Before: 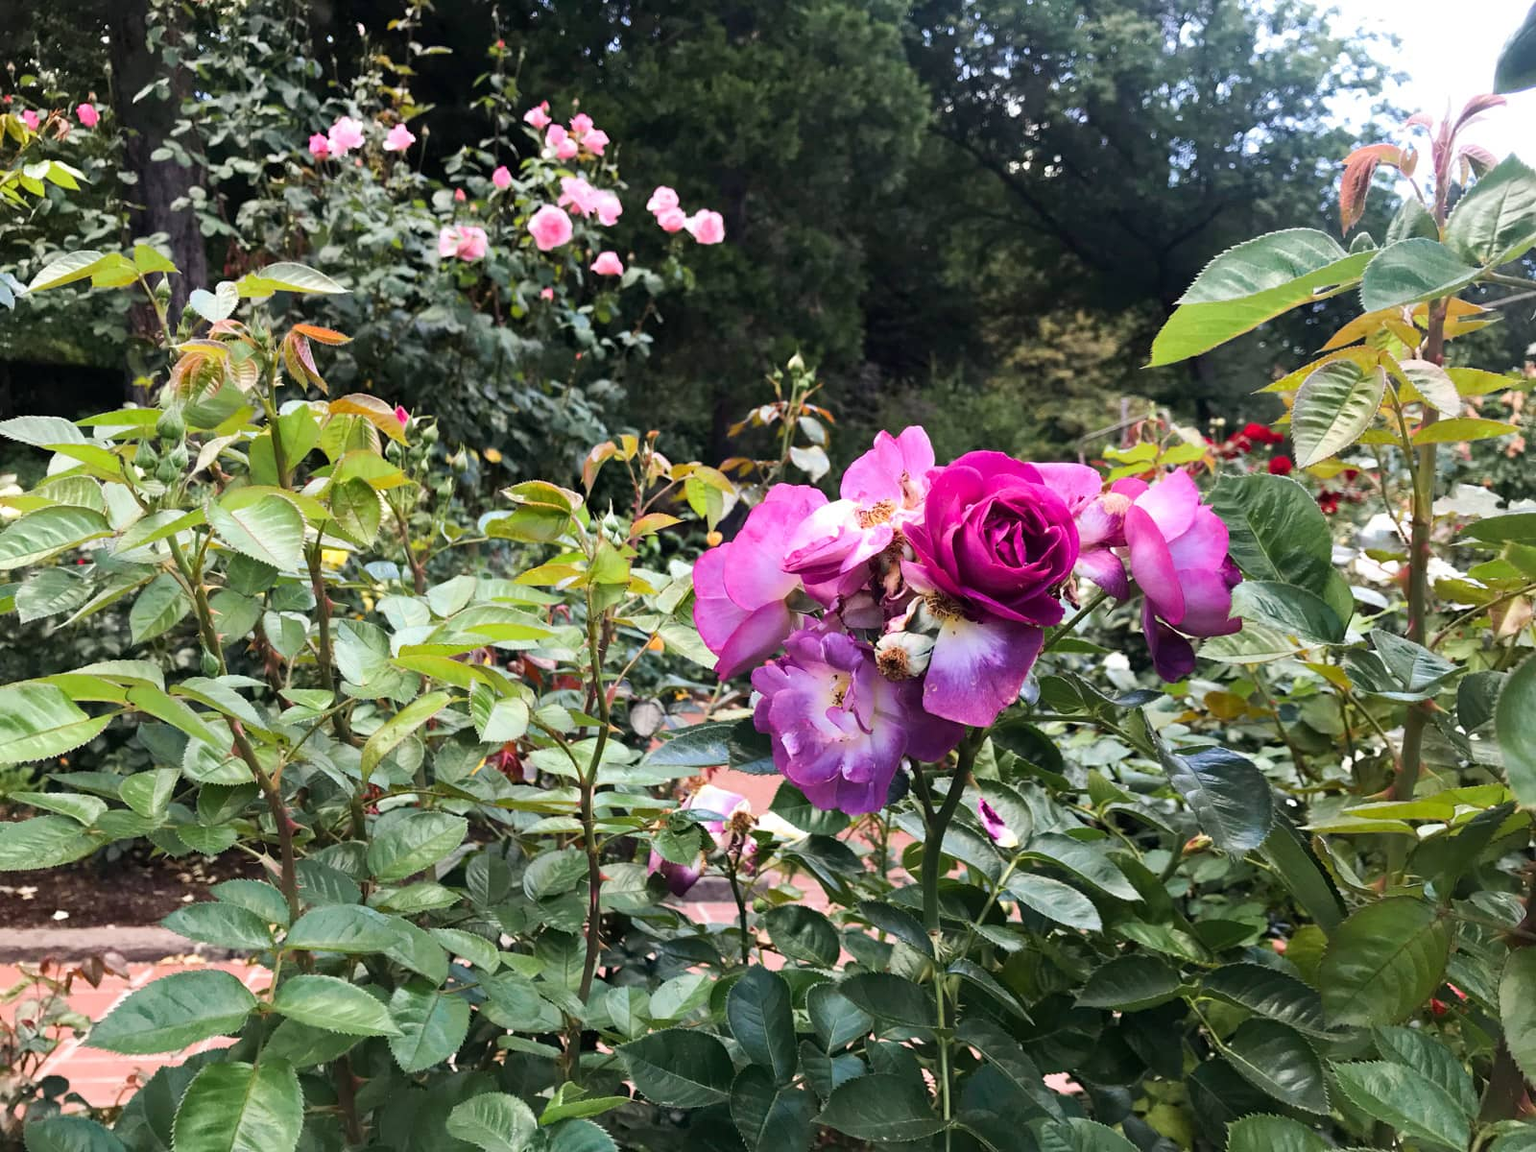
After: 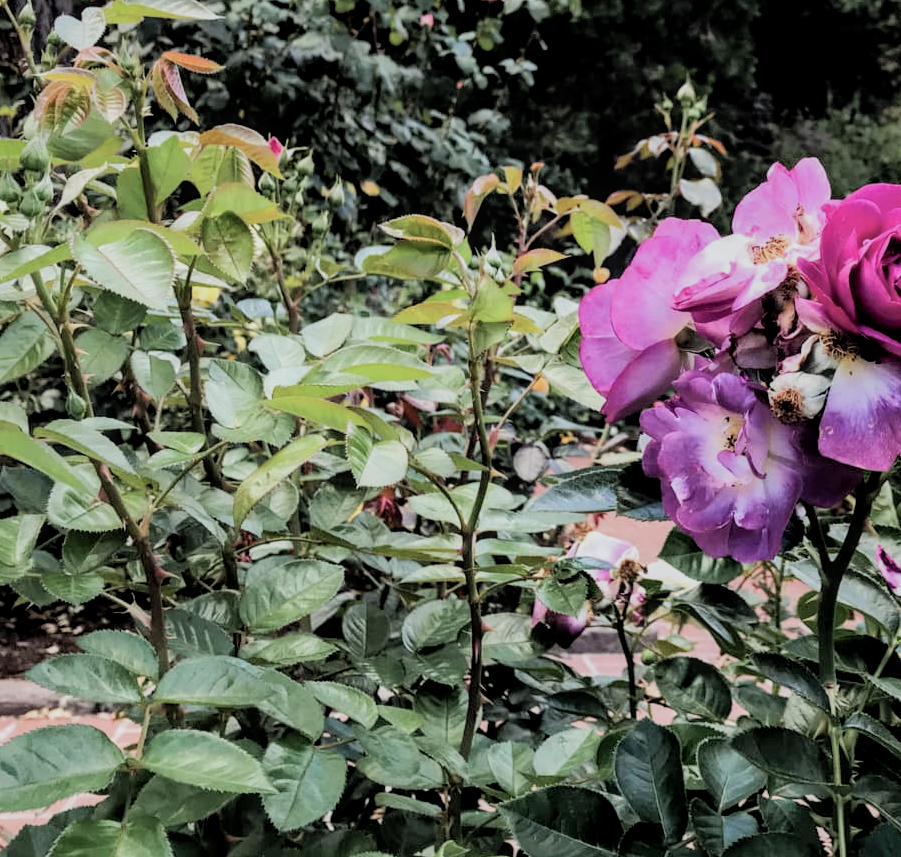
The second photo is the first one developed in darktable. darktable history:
crop: left 8.966%, top 23.852%, right 34.699%, bottom 4.703%
exposure: black level correction 0.001, compensate highlight preservation false
local contrast: on, module defaults
white balance: red 0.982, blue 1.018
shadows and highlights: on, module defaults
color balance: input saturation 80.07%
filmic rgb: black relative exposure -5 EV, hardness 2.88, contrast 1.4, highlights saturation mix -20%
